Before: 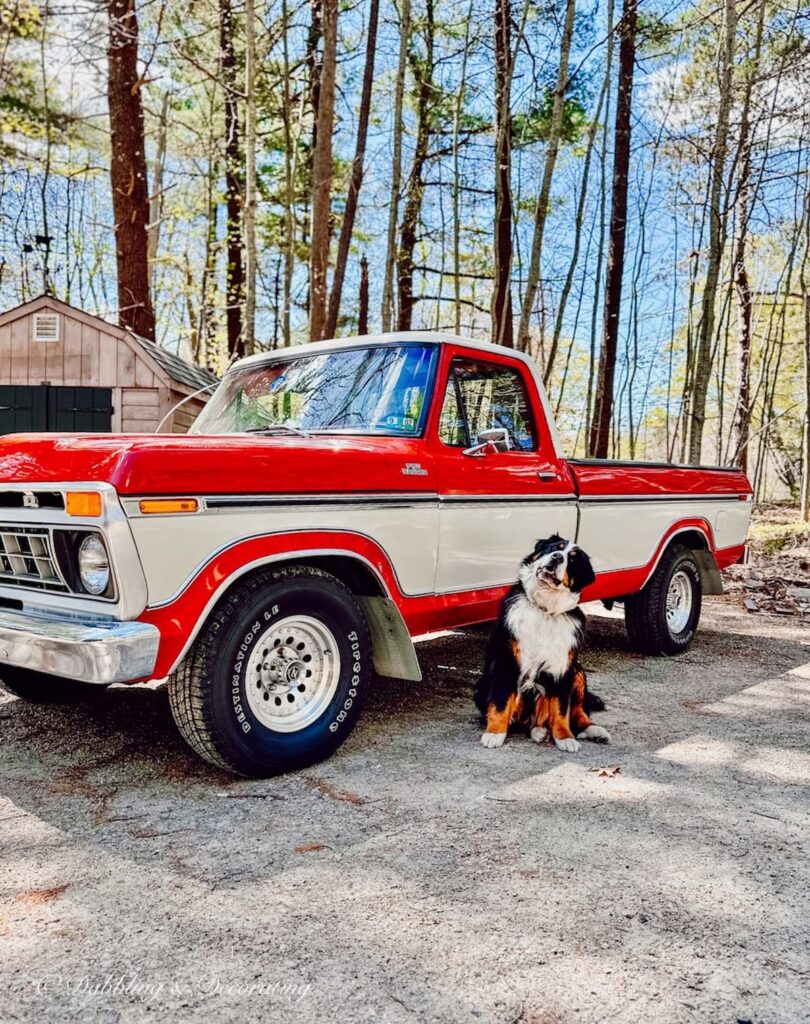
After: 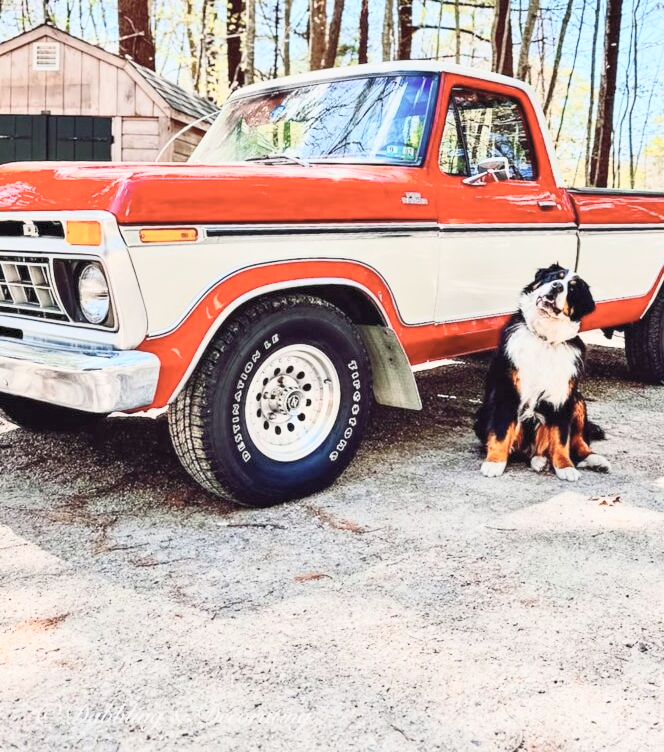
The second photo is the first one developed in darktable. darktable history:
crop: top 26.531%, right 17.959%
contrast brightness saturation: contrast 0.39, brightness 0.53
color balance: contrast -15%
